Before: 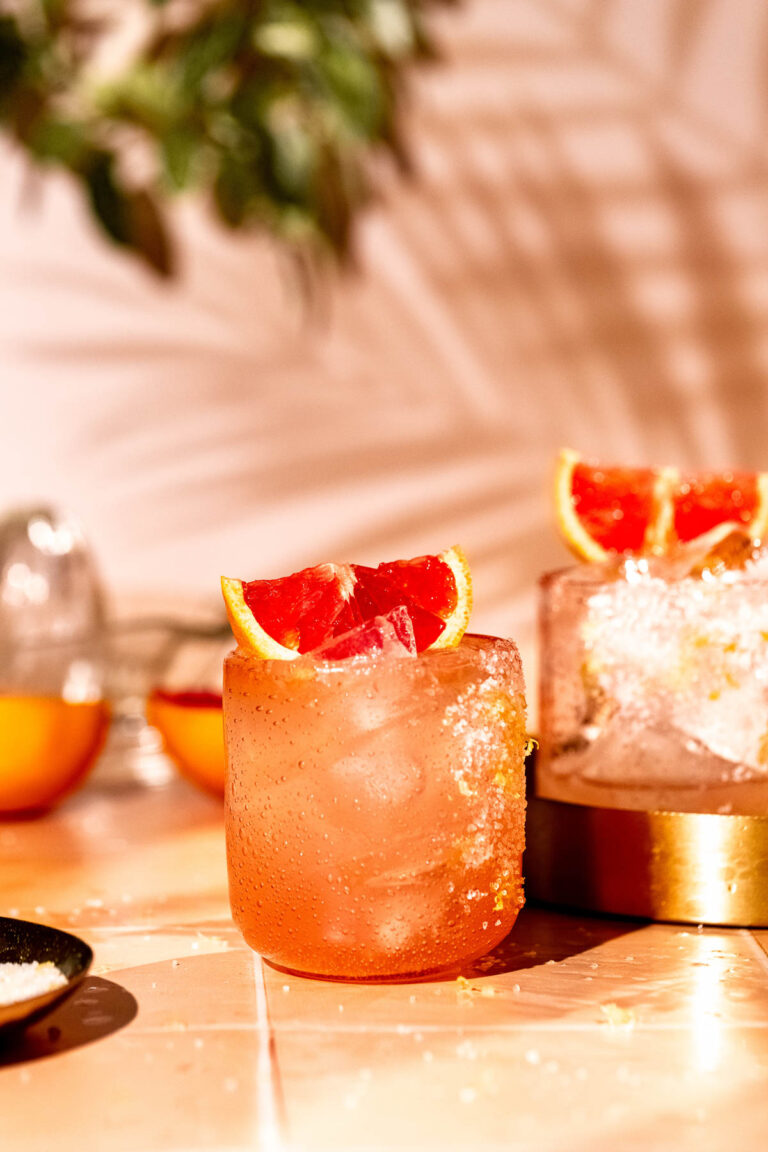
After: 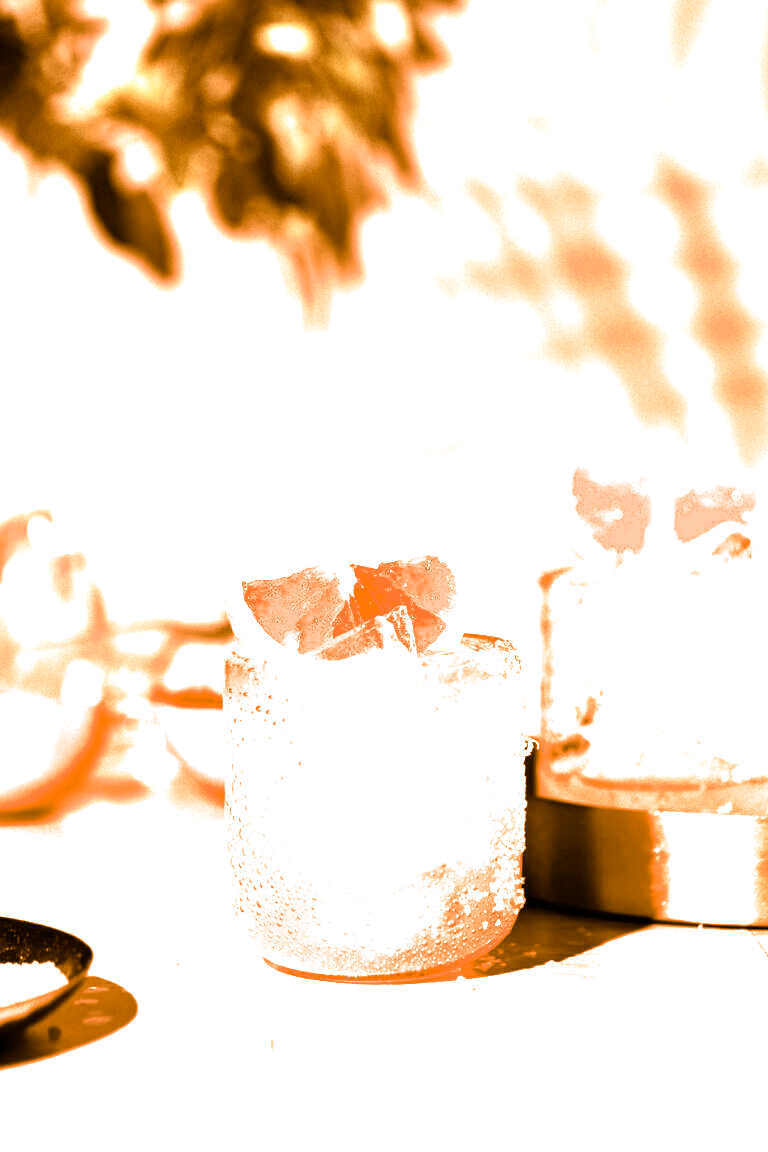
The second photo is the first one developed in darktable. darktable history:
white balance: red 1.138, green 0.996, blue 0.812
color zones: curves: ch0 [(0.018, 0.548) (0.224, 0.64) (0.425, 0.447) (0.675, 0.575) (0.732, 0.579)]; ch1 [(0.066, 0.487) (0.25, 0.5) (0.404, 0.43) (0.75, 0.421) (0.956, 0.421)]; ch2 [(0.044, 0.561) (0.215, 0.465) (0.399, 0.544) (0.465, 0.548) (0.614, 0.447) (0.724, 0.43) (0.882, 0.623) (0.956, 0.632)]
exposure: exposure 0.3 EV, compensate highlight preservation false
split-toning: shadows › hue 26°, shadows › saturation 0.92, highlights › hue 40°, highlights › saturation 0.92, balance -63, compress 0%
